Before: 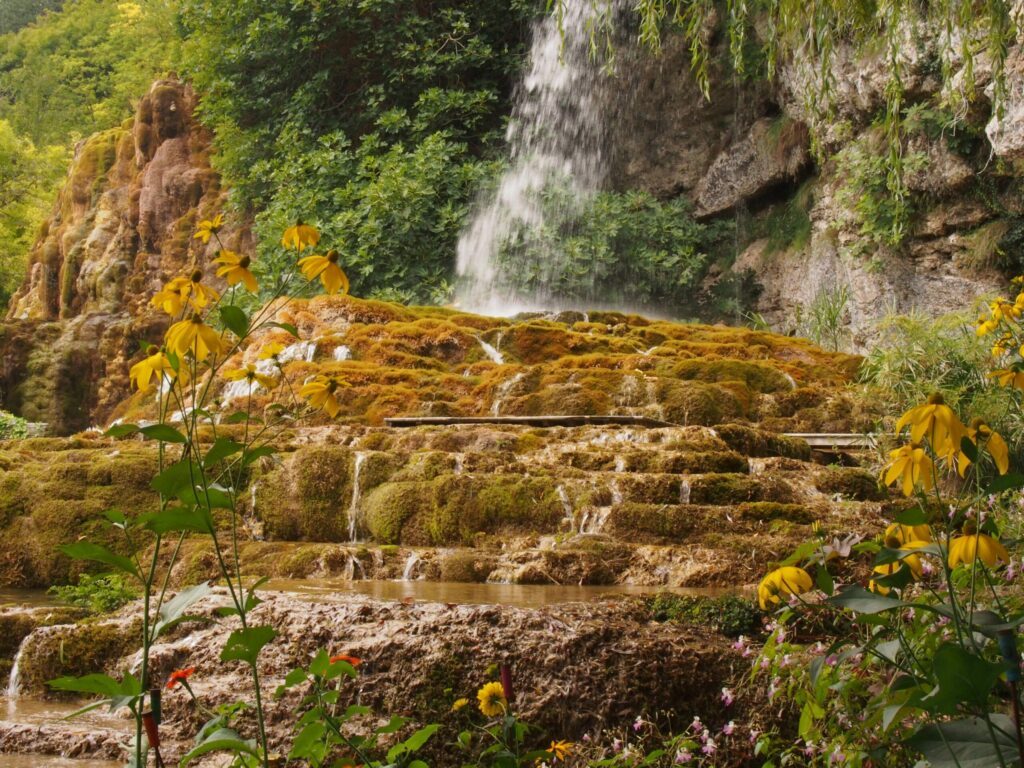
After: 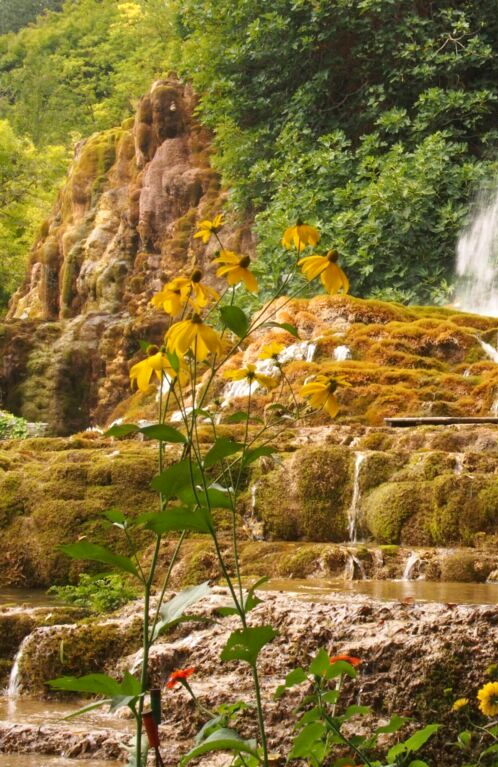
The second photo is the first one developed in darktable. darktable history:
shadows and highlights: low approximation 0.01, soften with gaussian
levels: mode automatic, white 99.9%, levels [0, 0.492, 0.984]
crop and rotate: left 0.008%, top 0%, right 51.273%
